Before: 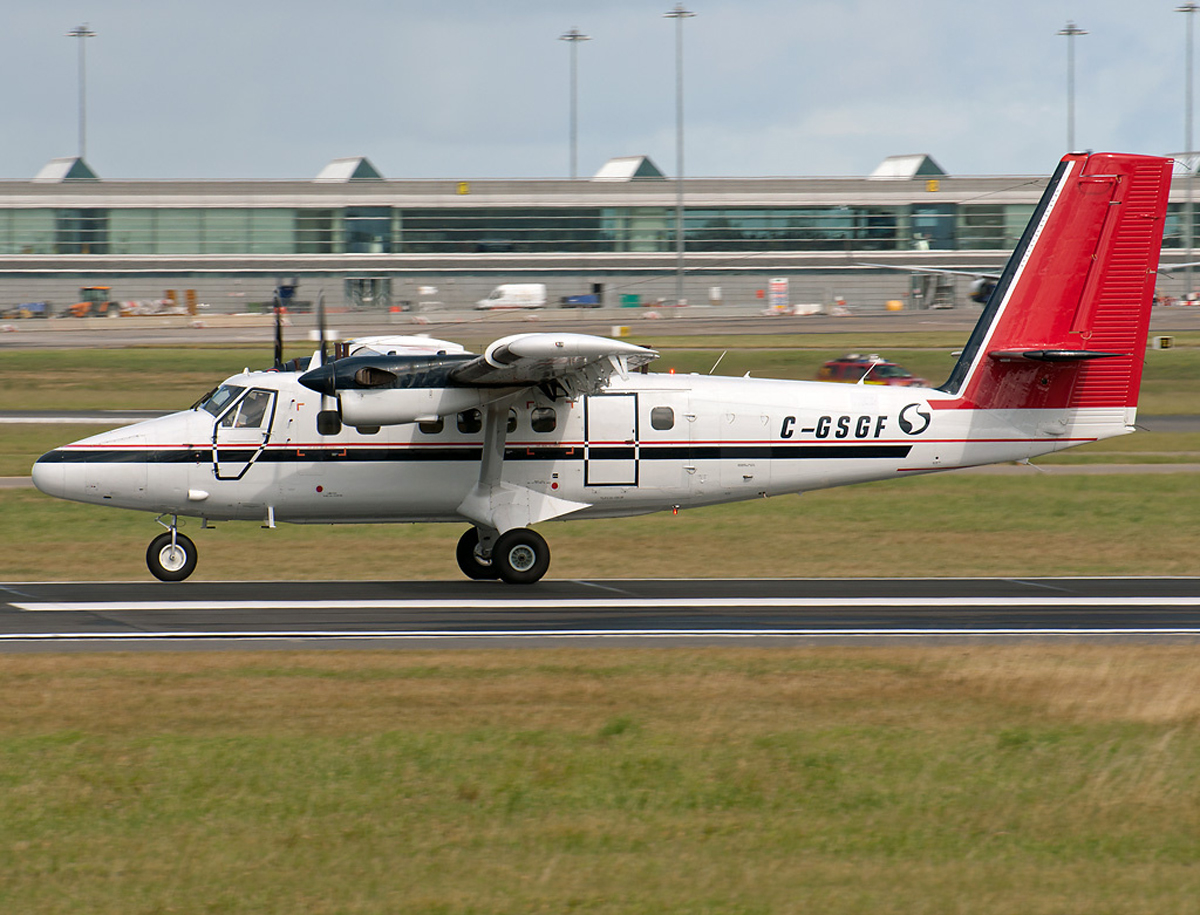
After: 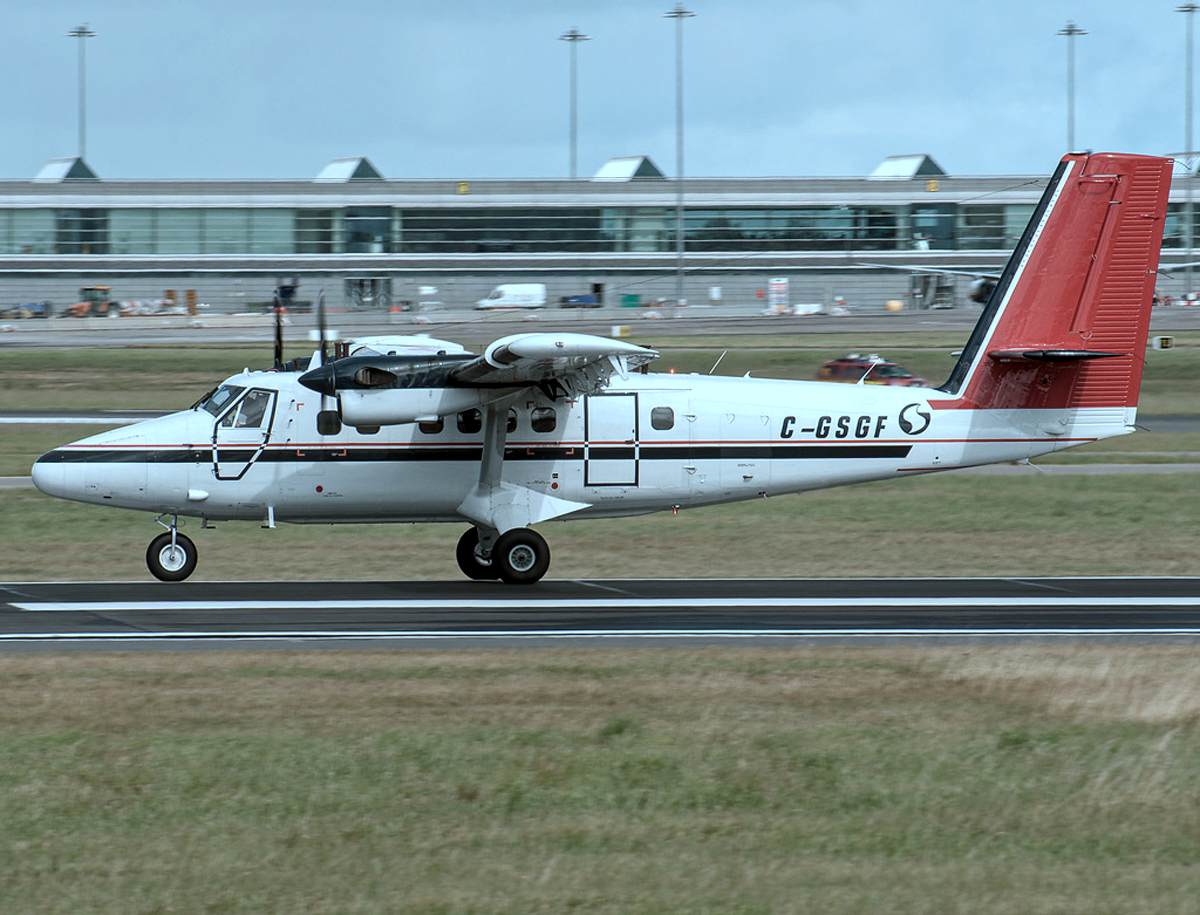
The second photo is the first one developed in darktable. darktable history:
contrast brightness saturation: contrast 0.103, saturation -0.302
local contrast: on, module defaults
color correction: highlights a* -10.59, highlights b* -18.67
